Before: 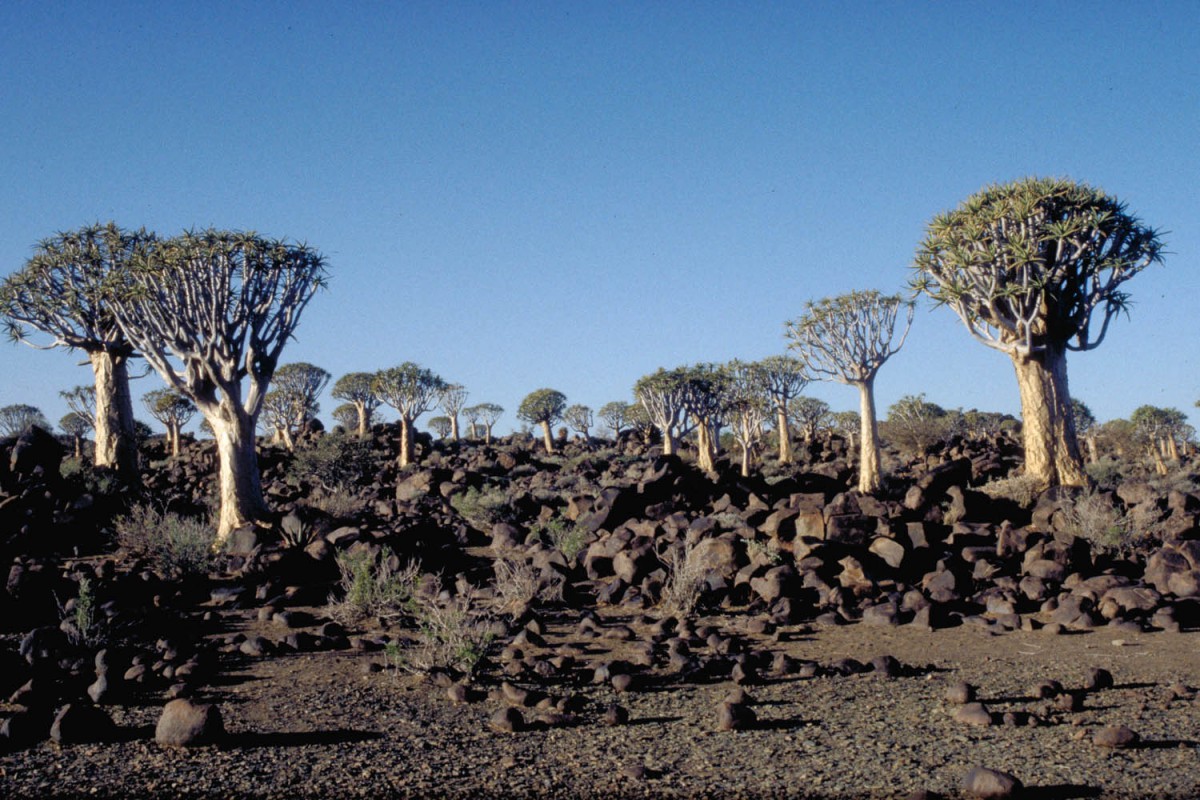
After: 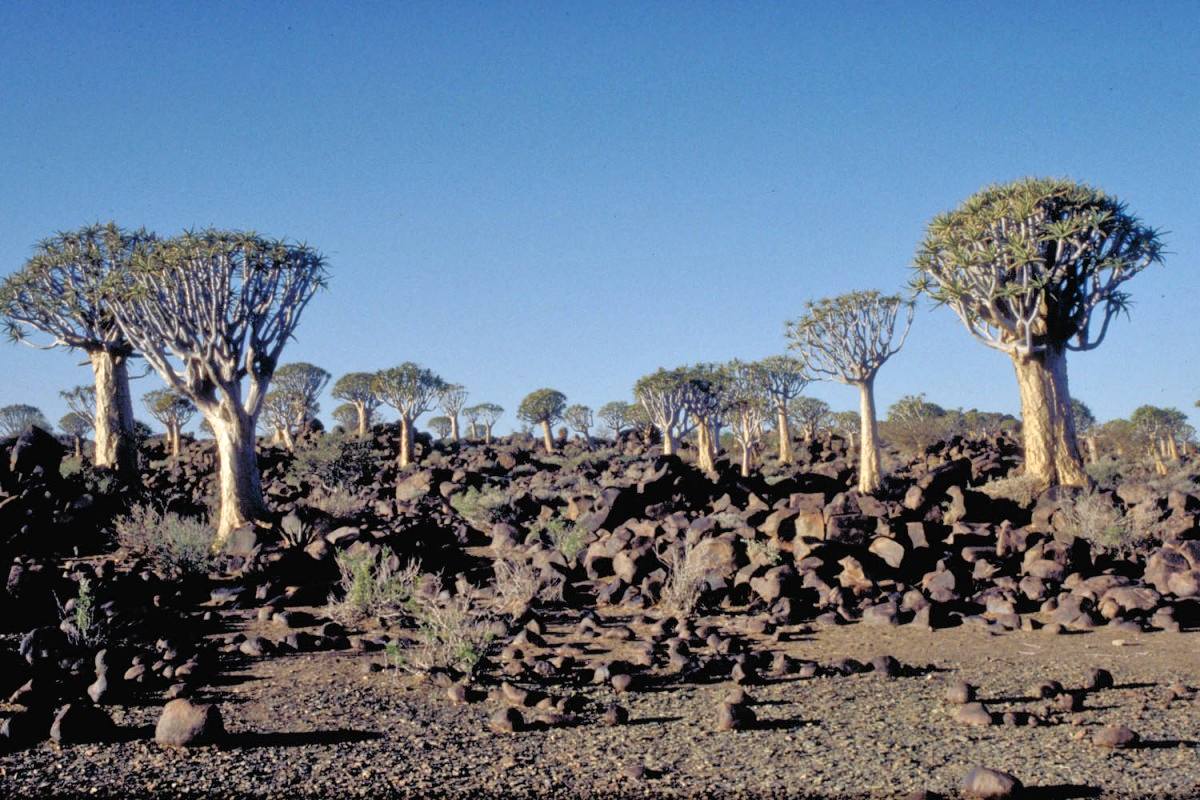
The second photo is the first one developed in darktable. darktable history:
tone equalizer: -7 EV 0.16 EV, -6 EV 0.63 EV, -5 EV 1.14 EV, -4 EV 1.36 EV, -3 EV 1.15 EV, -2 EV 0.6 EV, -1 EV 0.161 EV
